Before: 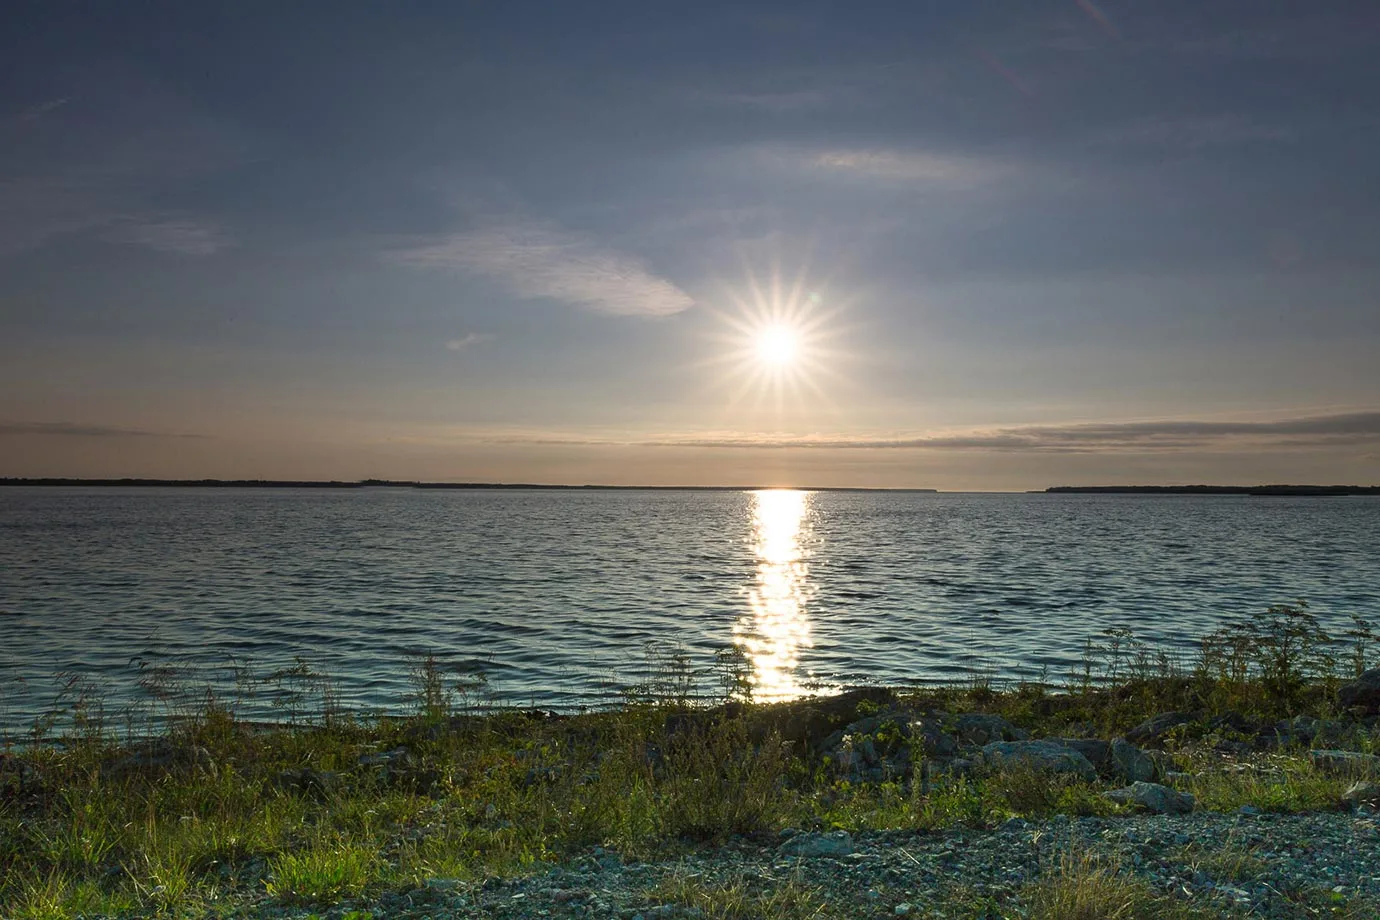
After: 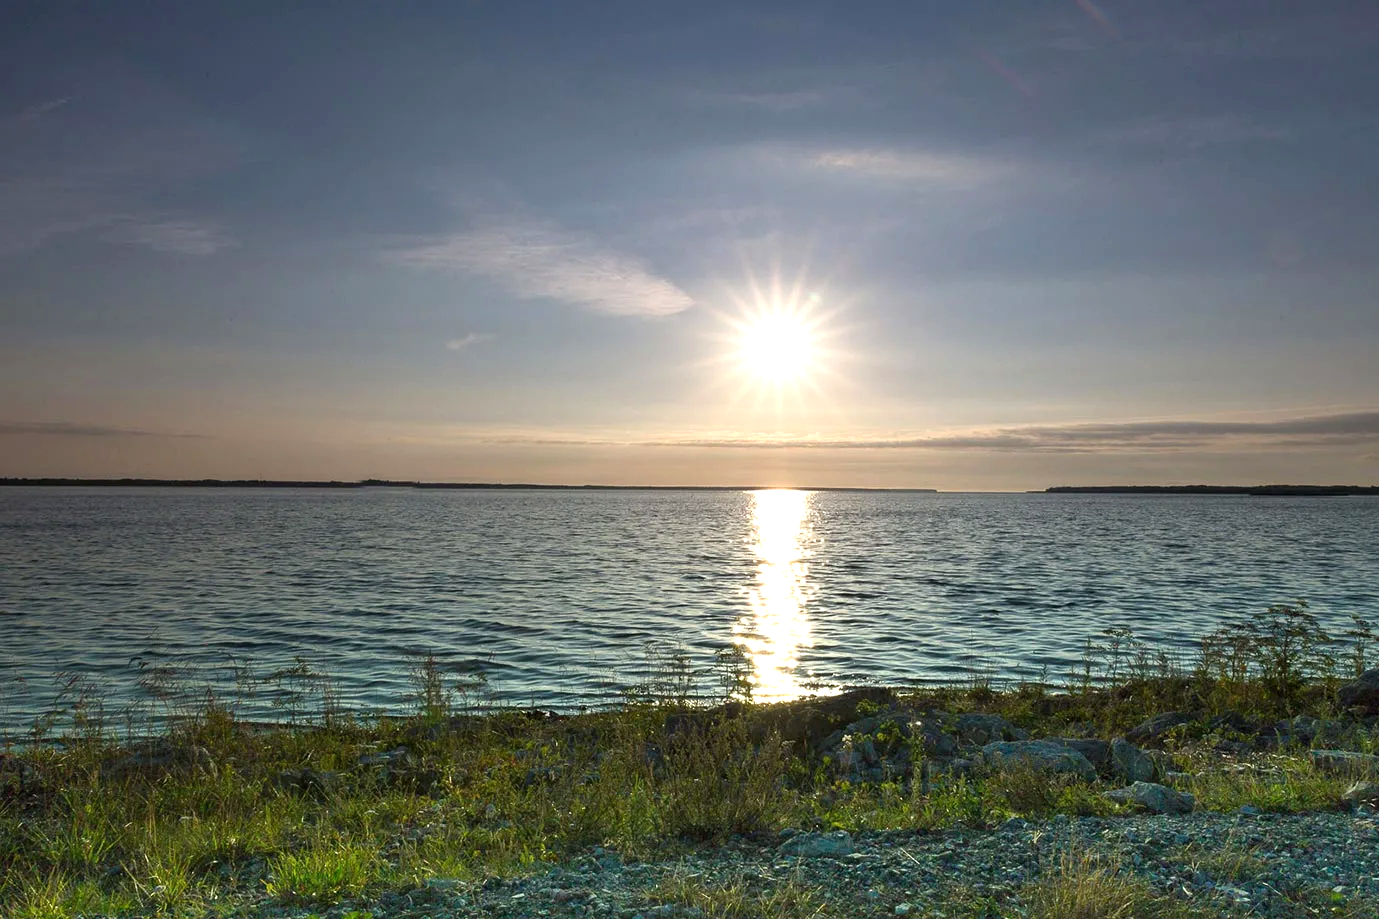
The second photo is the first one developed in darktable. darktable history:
exposure: black level correction 0.001, exposure 0.5 EV, compensate exposure bias true, compensate highlight preservation false
